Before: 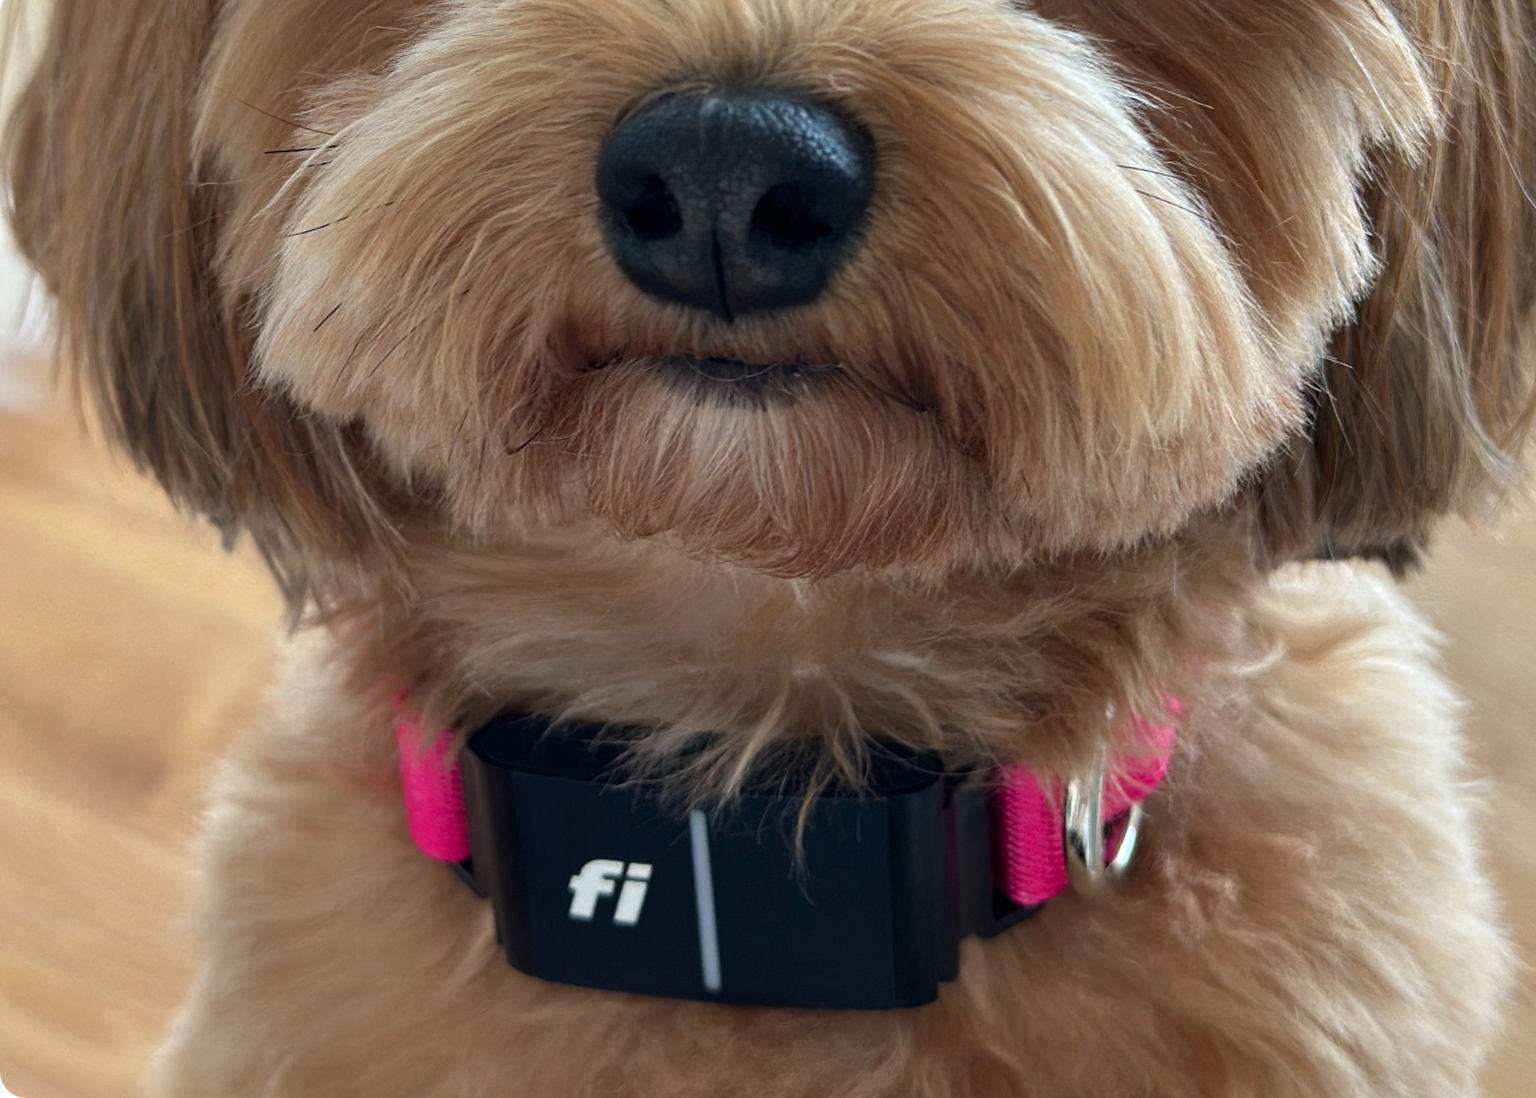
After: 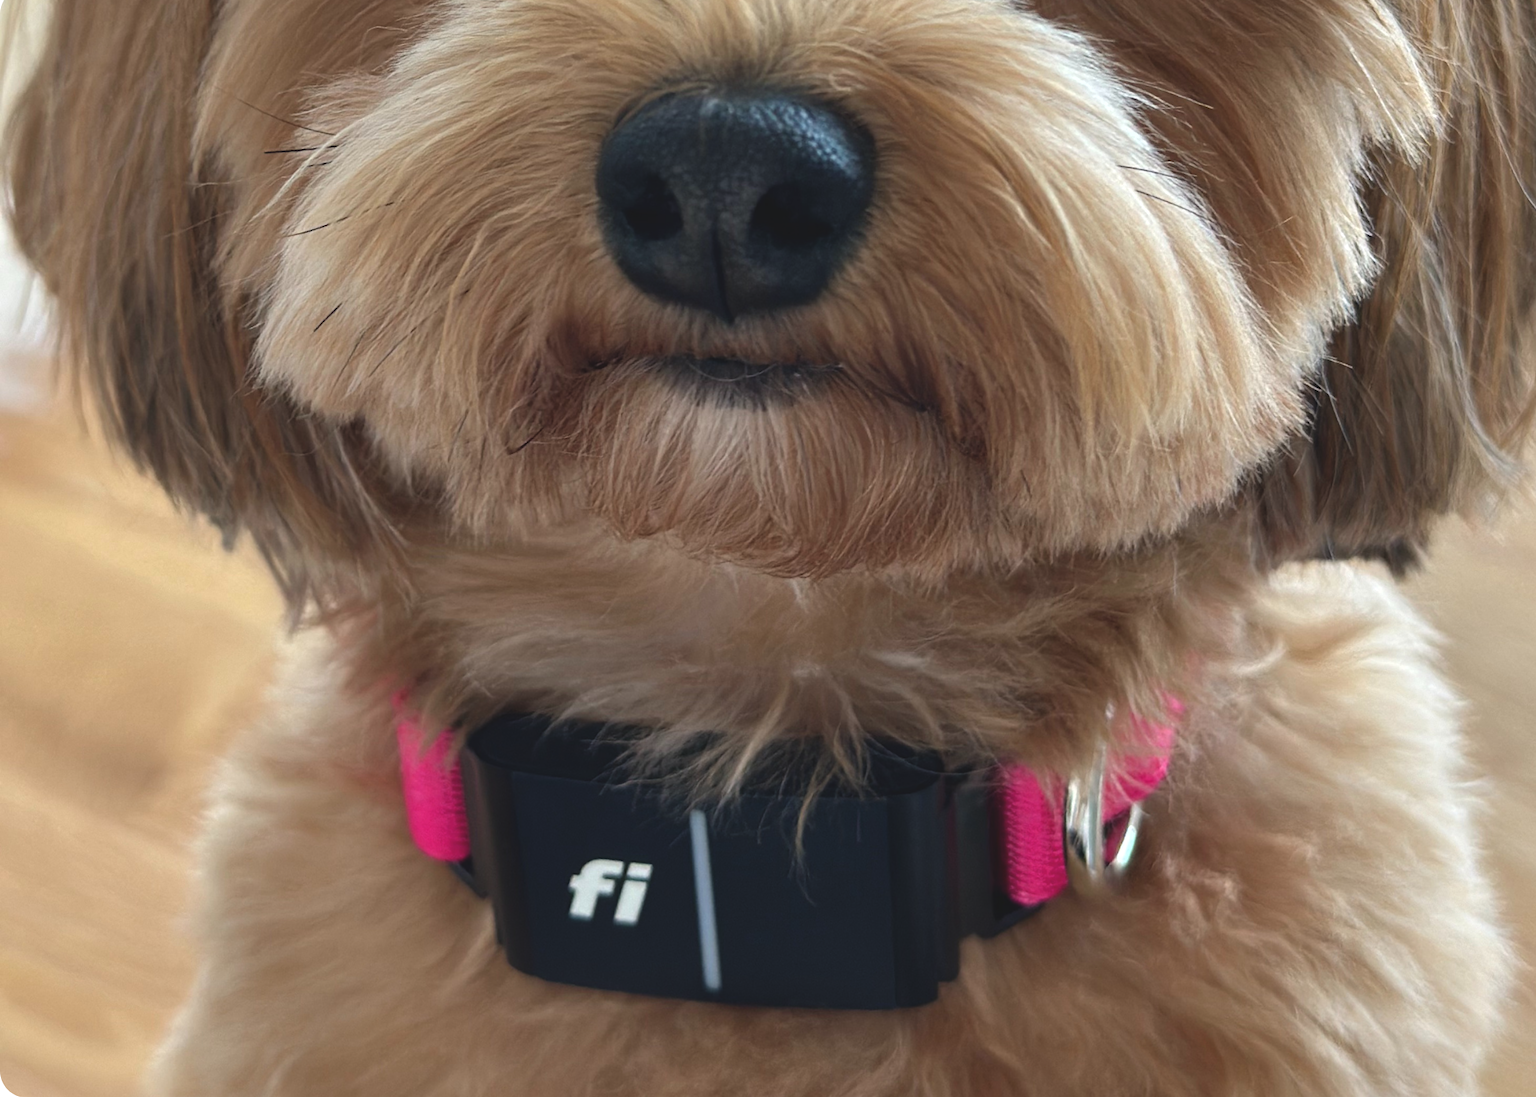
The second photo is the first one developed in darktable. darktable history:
tone equalizer: edges refinement/feathering 500, mask exposure compensation -1.57 EV, preserve details no
exposure: black level correction -0.009, exposure 0.066 EV, compensate highlight preservation false
